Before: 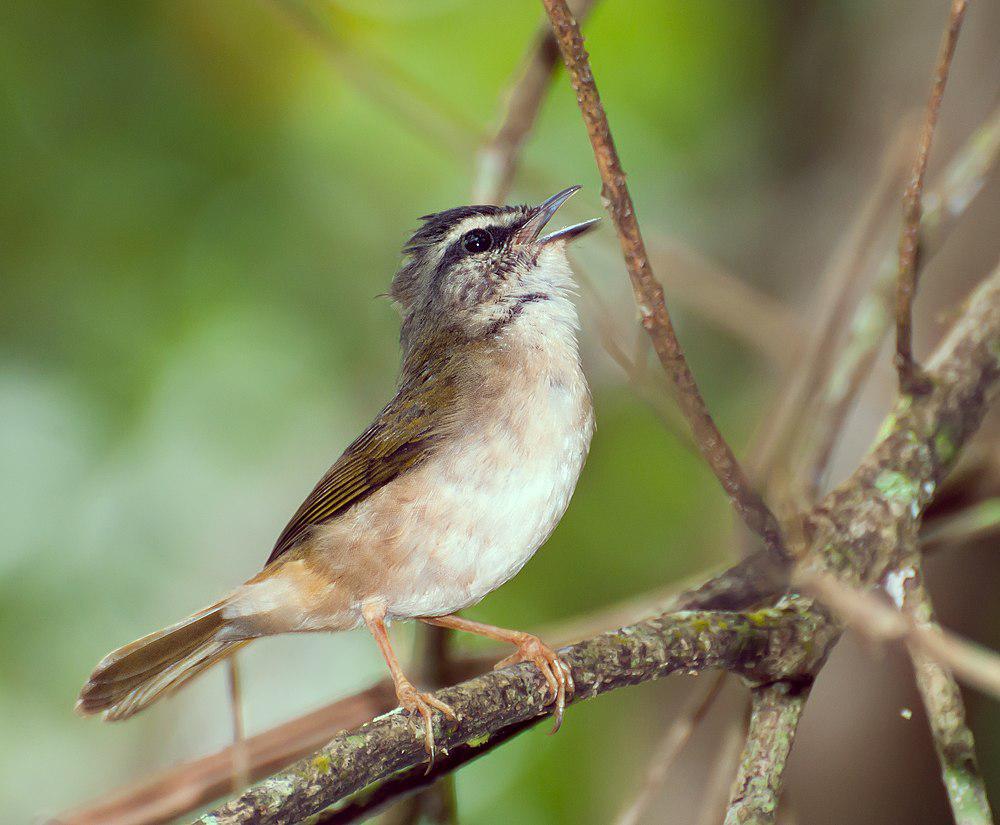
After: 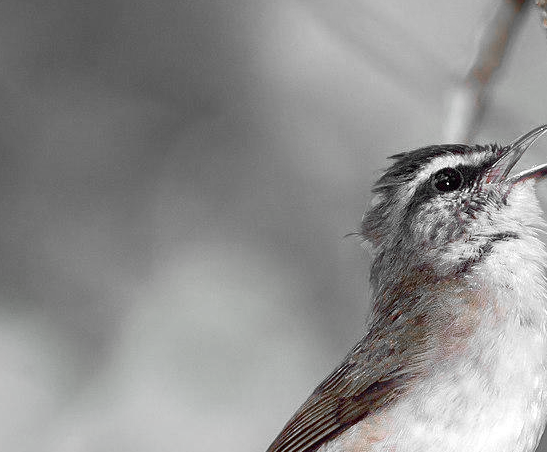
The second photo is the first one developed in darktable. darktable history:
tone equalizer: on, module defaults
white balance: red 0.948, green 1.02, blue 1.176
color zones: curves: ch0 [(0, 0.65) (0.096, 0.644) (0.221, 0.539) (0.429, 0.5) (0.571, 0.5) (0.714, 0.5) (0.857, 0.5) (1, 0.65)]; ch1 [(0, 0.5) (0.143, 0.5) (0.257, -0.002) (0.429, 0.04) (0.571, -0.001) (0.714, -0.015) (0.857, 0.024) (1, 0.5)]
crop and rotate: left 3.047%, top 7.509%, right 42.236%, bottom 37.598%
local contrast: mode bilateral grid, contrast 20, coarseness 50, detail 120%, midtone range 0.2
